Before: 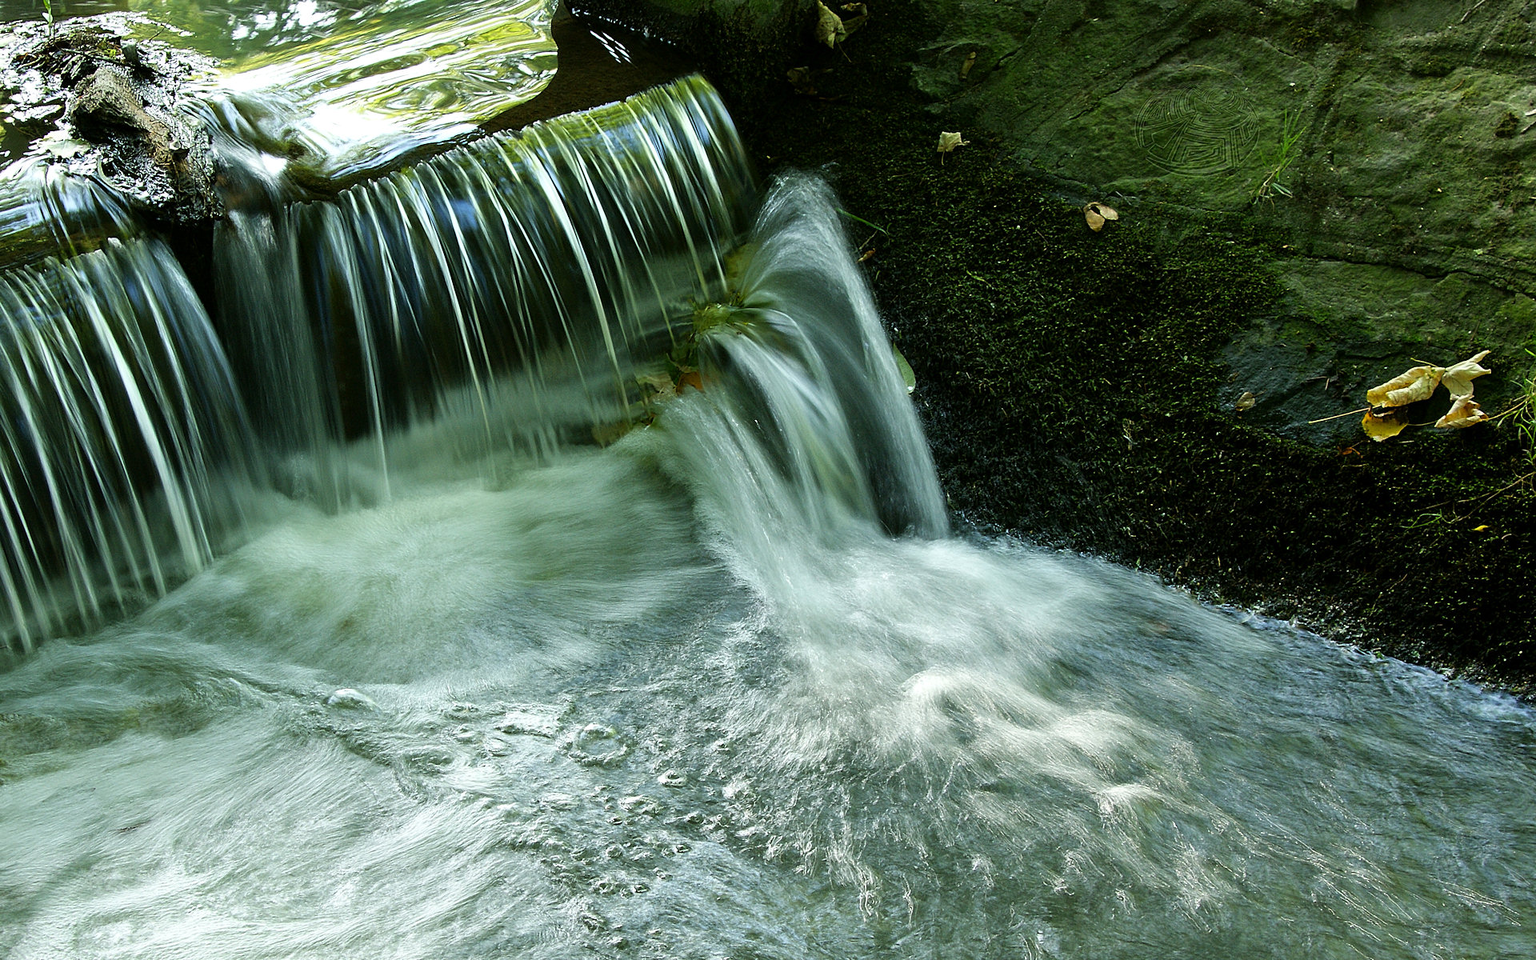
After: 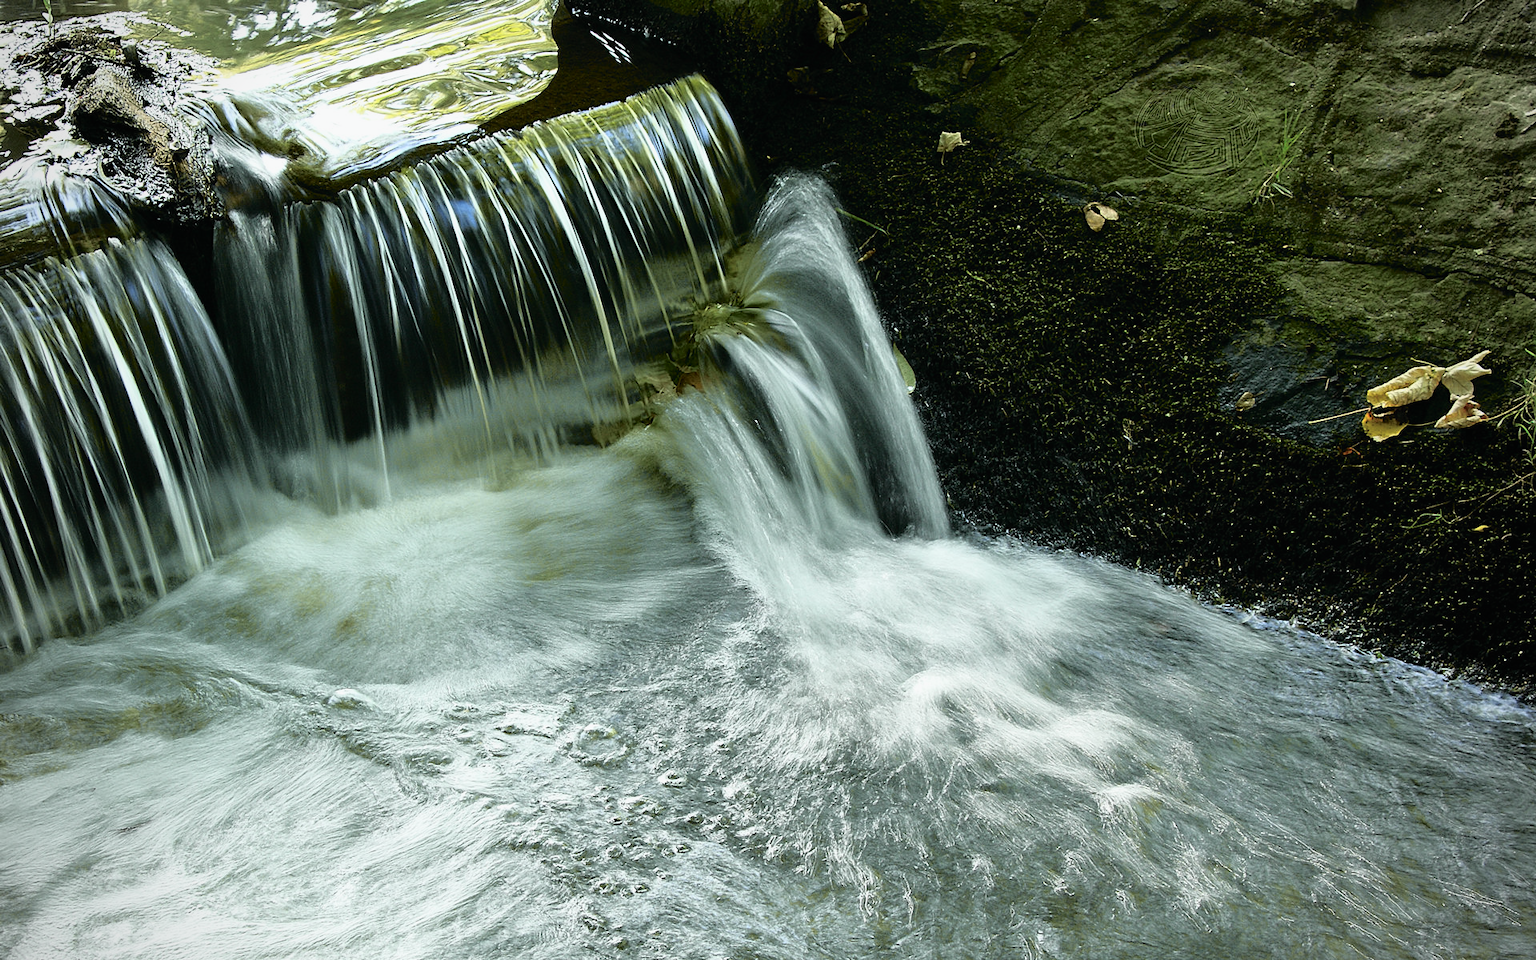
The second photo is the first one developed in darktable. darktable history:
tone curve: curves: ch0 [(0, 0.009) (0.105, 0.08) (0.195, 0.18) (0.283, 0.316) (0.384, 0.434) (0.485, 0.531) (0.638, 0.69) (0.81, 0.872) (1, 0.977)]; ch1 [(0, 0) (0.161, 0.092) (0.35, 0.33) (0.379, 0.401) (0.456, 0.469) (0.502, 0.5) (0.525, 0.514) (0.586, 0.617) (0.635, 0.655) (1, 1)]; ch2 [(0, 0) (0.371, 0.362) (0.437, 0.437) (0.48, 0.49) (0.53, 0.515) (0.56, 0.571) (0.622, 0.606) (1, 1)], color space Lab, independent channels, preserve colors none
vignetting: fall-off radius 60.92%
